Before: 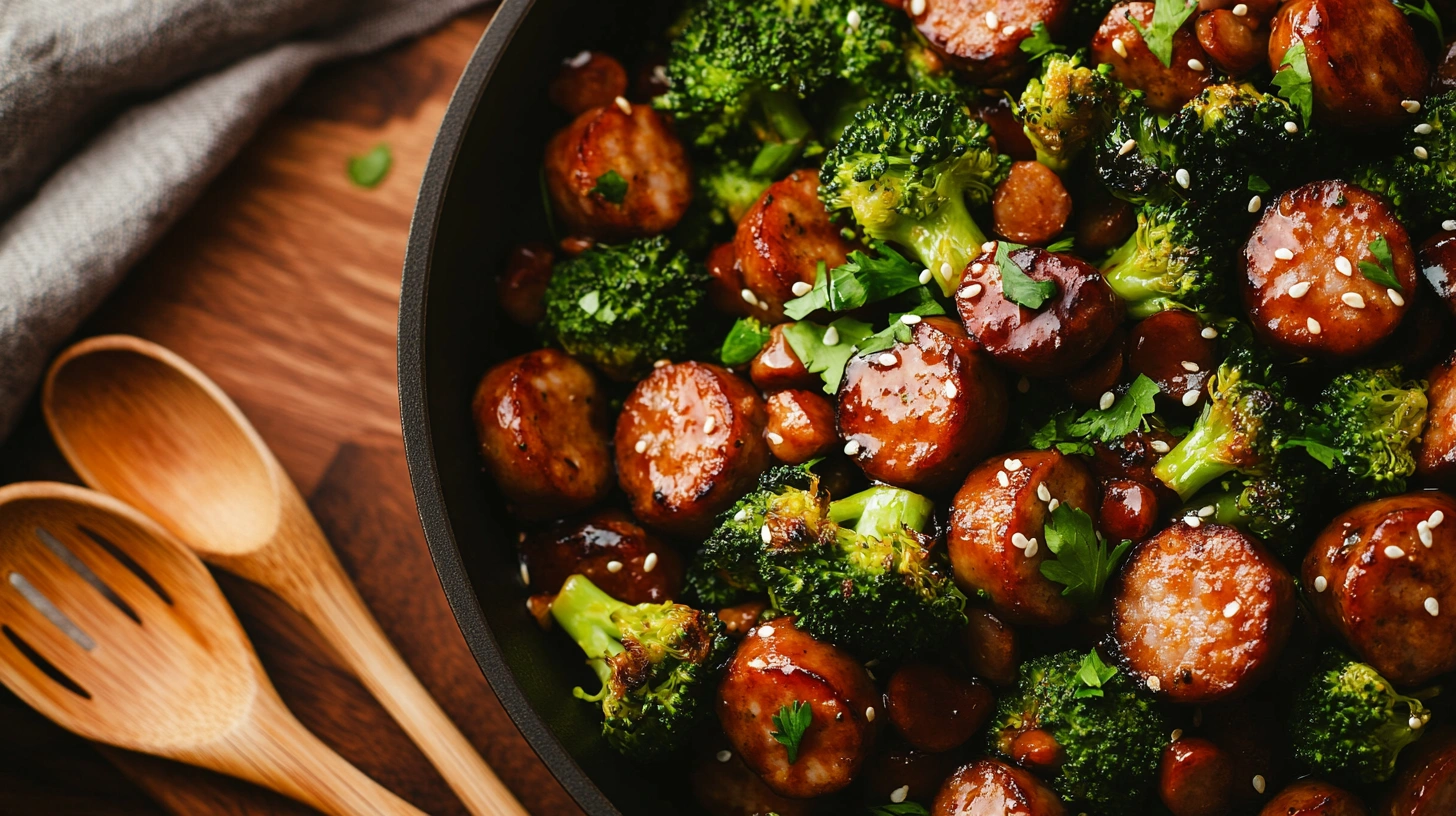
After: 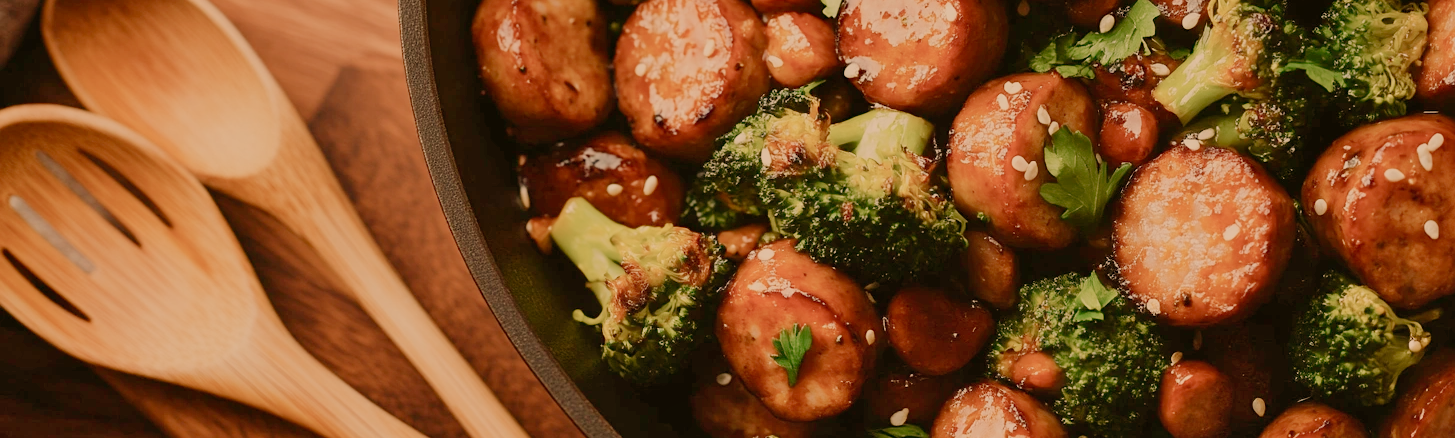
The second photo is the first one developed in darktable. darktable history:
white balance: red 1.467, blue 0.684
exposure: black level correction -0.002, exposure 0.54 EV, compensate highlight preservation false
color balance: contrast 10%
crop and rotate: top 46.237%
filmic rgb: white relative exposure 8 EV, threshold 3 EV, structure ↔ texture 100%, target black luminance 0%, hardness 2.44, latitude 76.53%, contrast 0.562, shadows ↔ highlights balance 0%, preserve chrominance no, color science v4 (2020), iterations of high-quality reconstruction 10, type of noise poissonian, enable highlight reconstruction true
shadows and highlights: shadows 32.83, highlights -47.7, soften with gaussian
